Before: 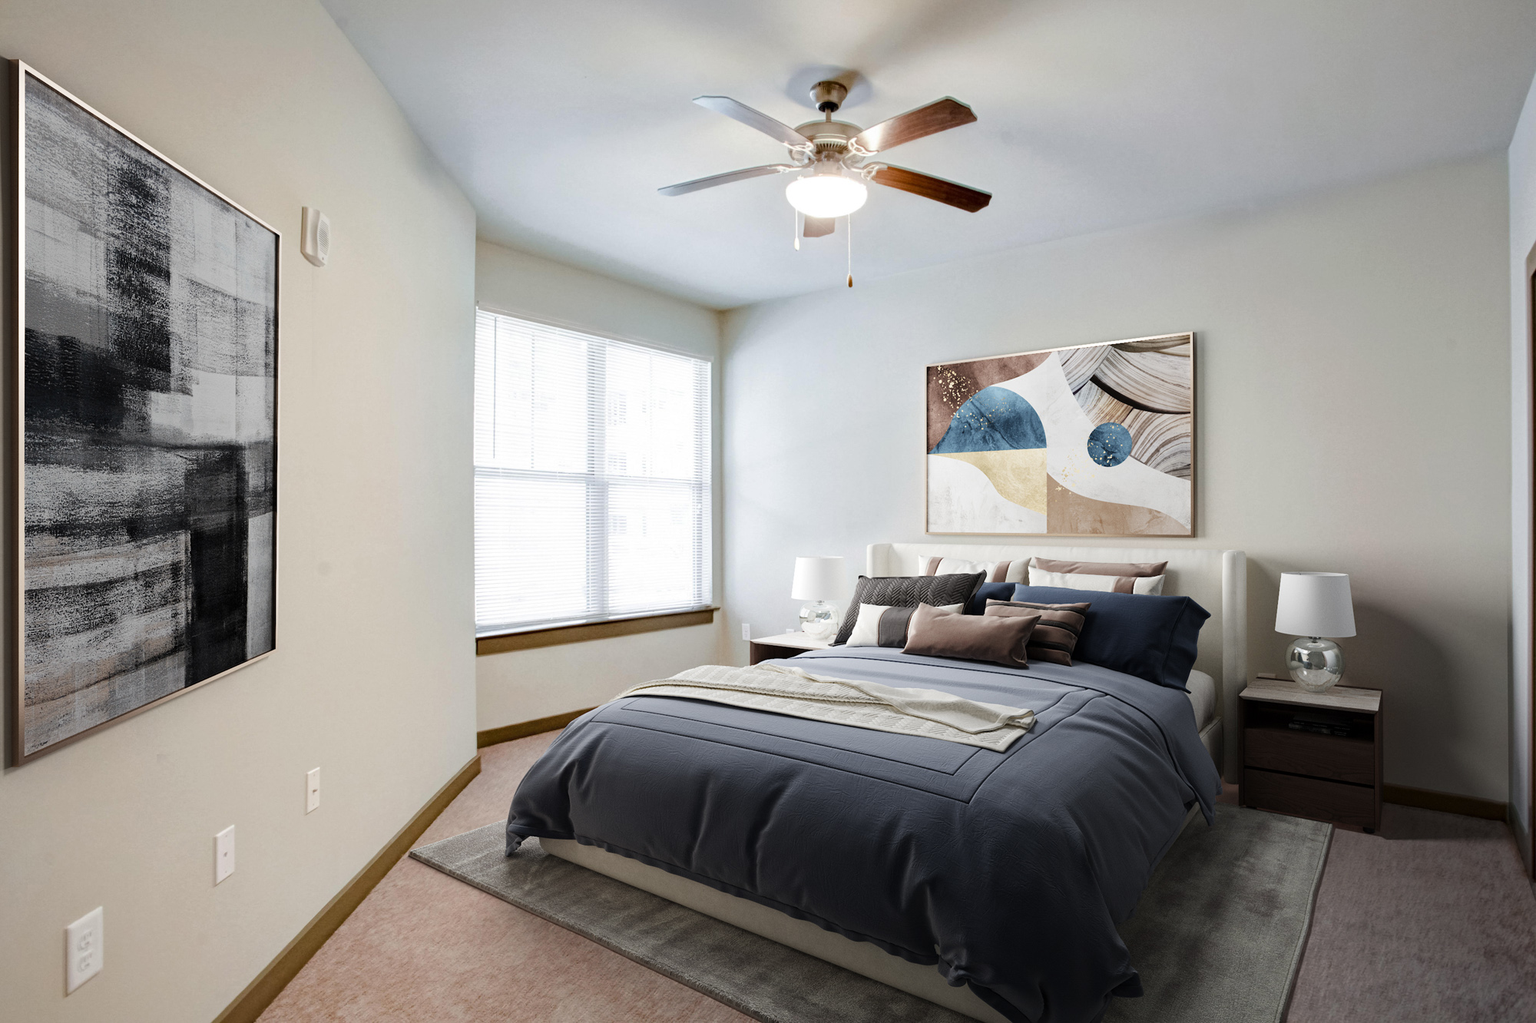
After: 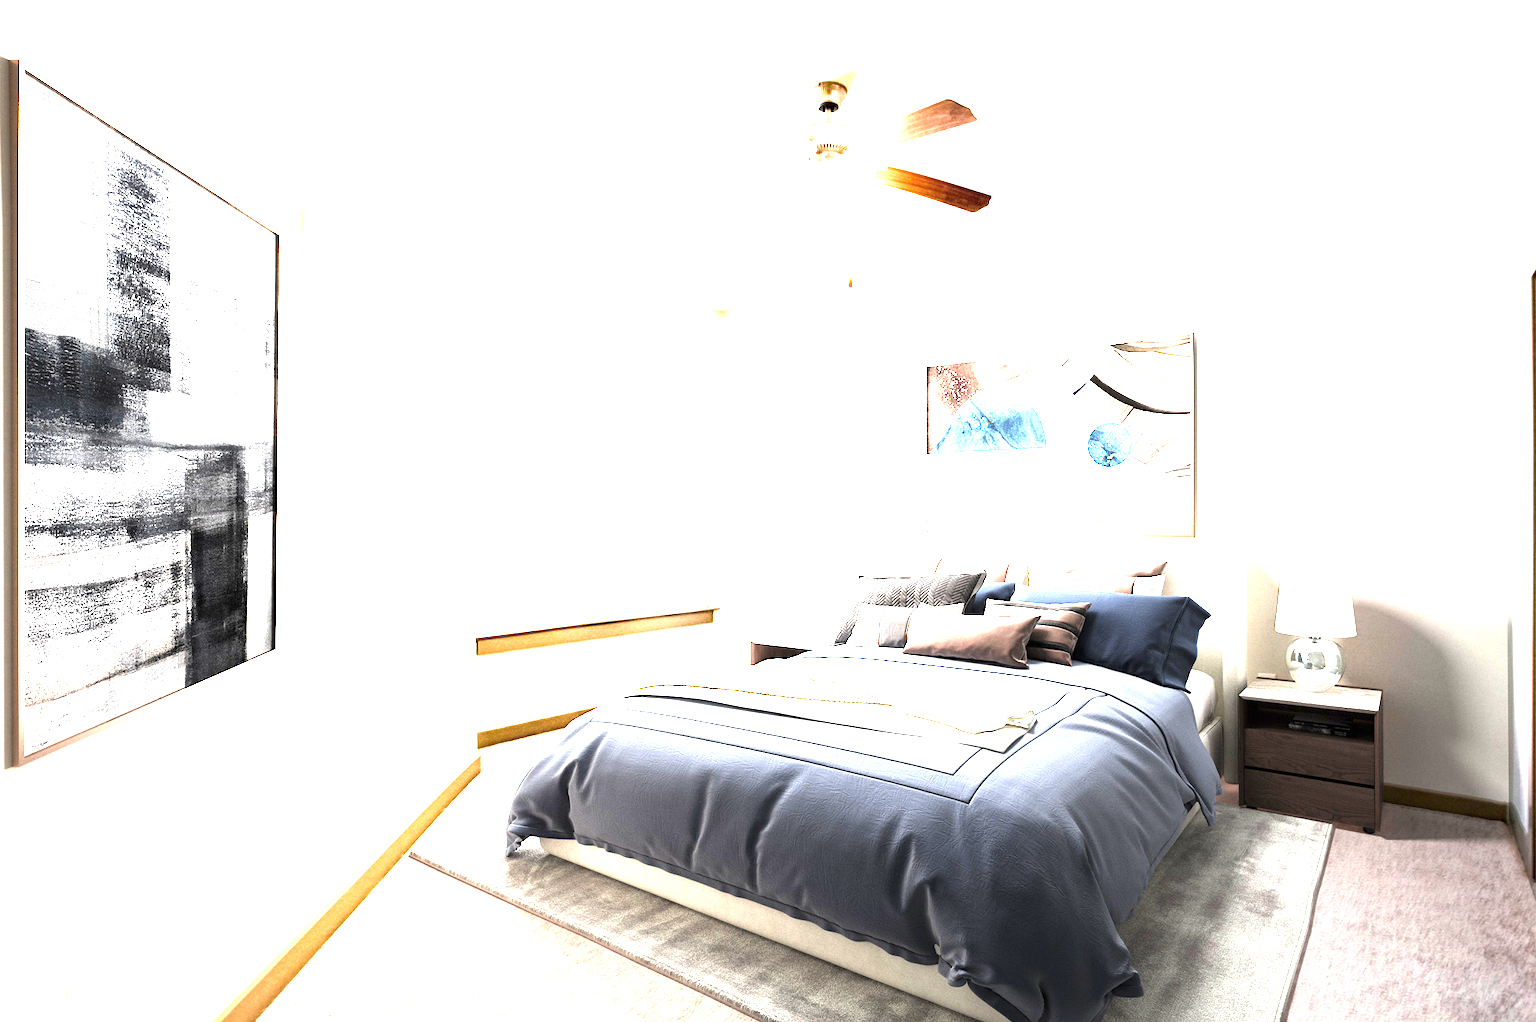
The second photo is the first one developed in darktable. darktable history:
tone equalizer: -8 EV -0.721 EV, -7 EV -0.711 EV, -6 EV -0.629 EV, -5 EV -0.422 EV, -3 EV 0.381 EV, -2 EV 0.6 EV, -1 EV 0.694 EV, +0 EV 0.727 EV
exposure: black level correction 0, exposure 2.354 EV, compensate highlight preservation false
